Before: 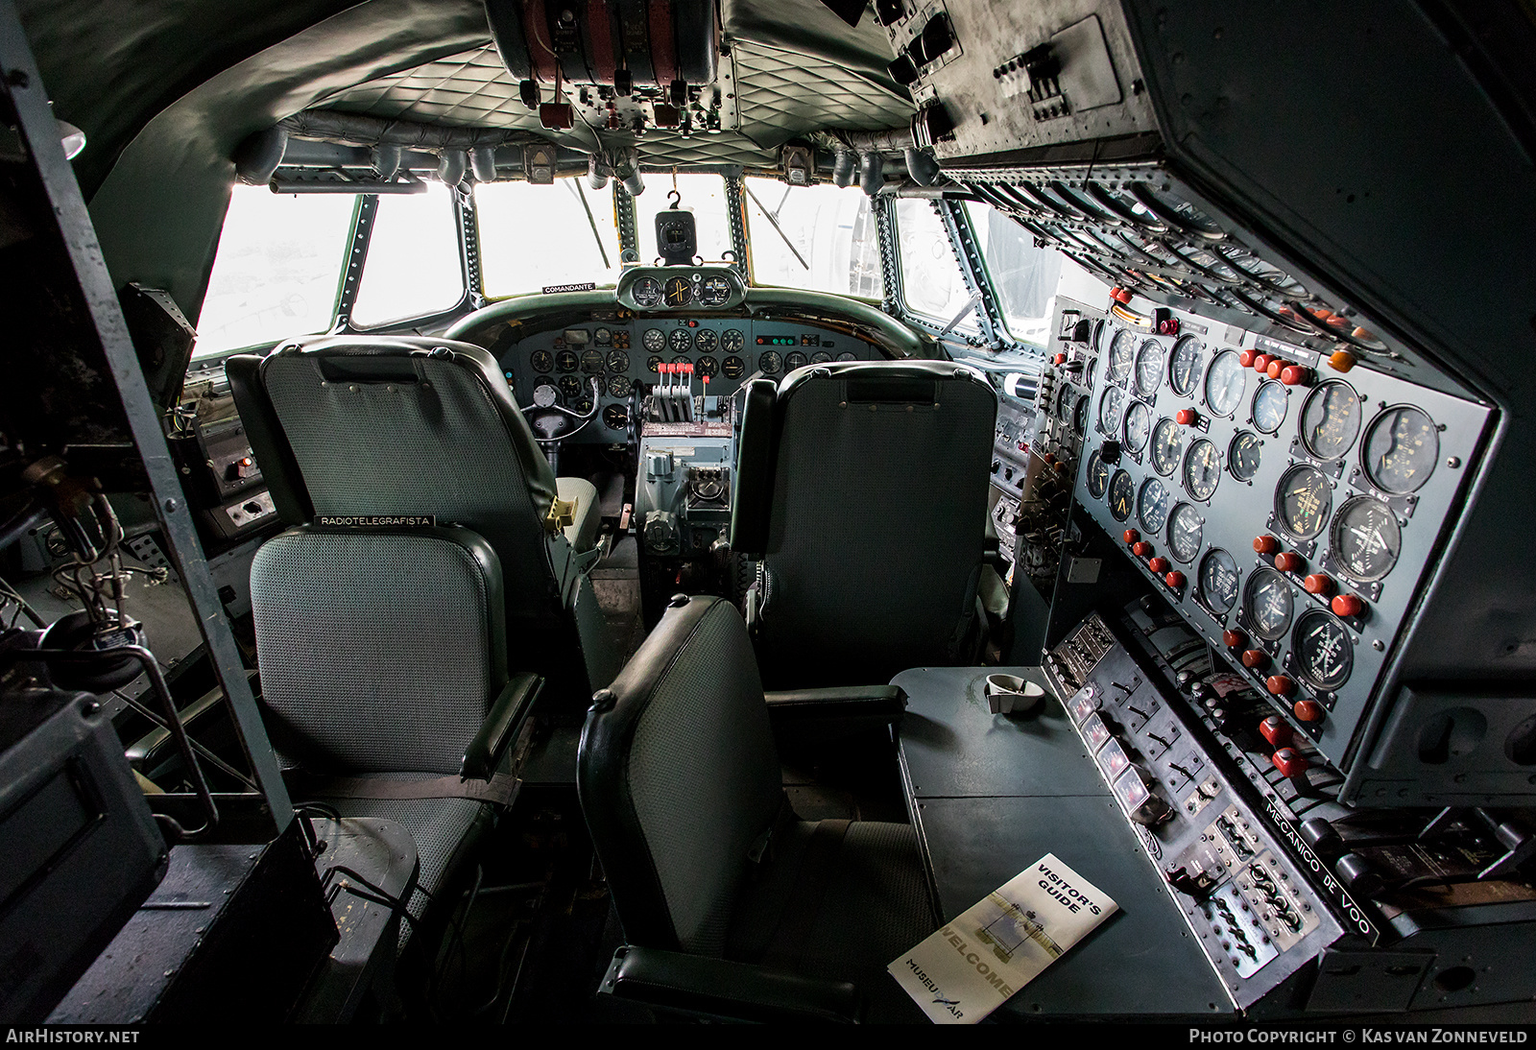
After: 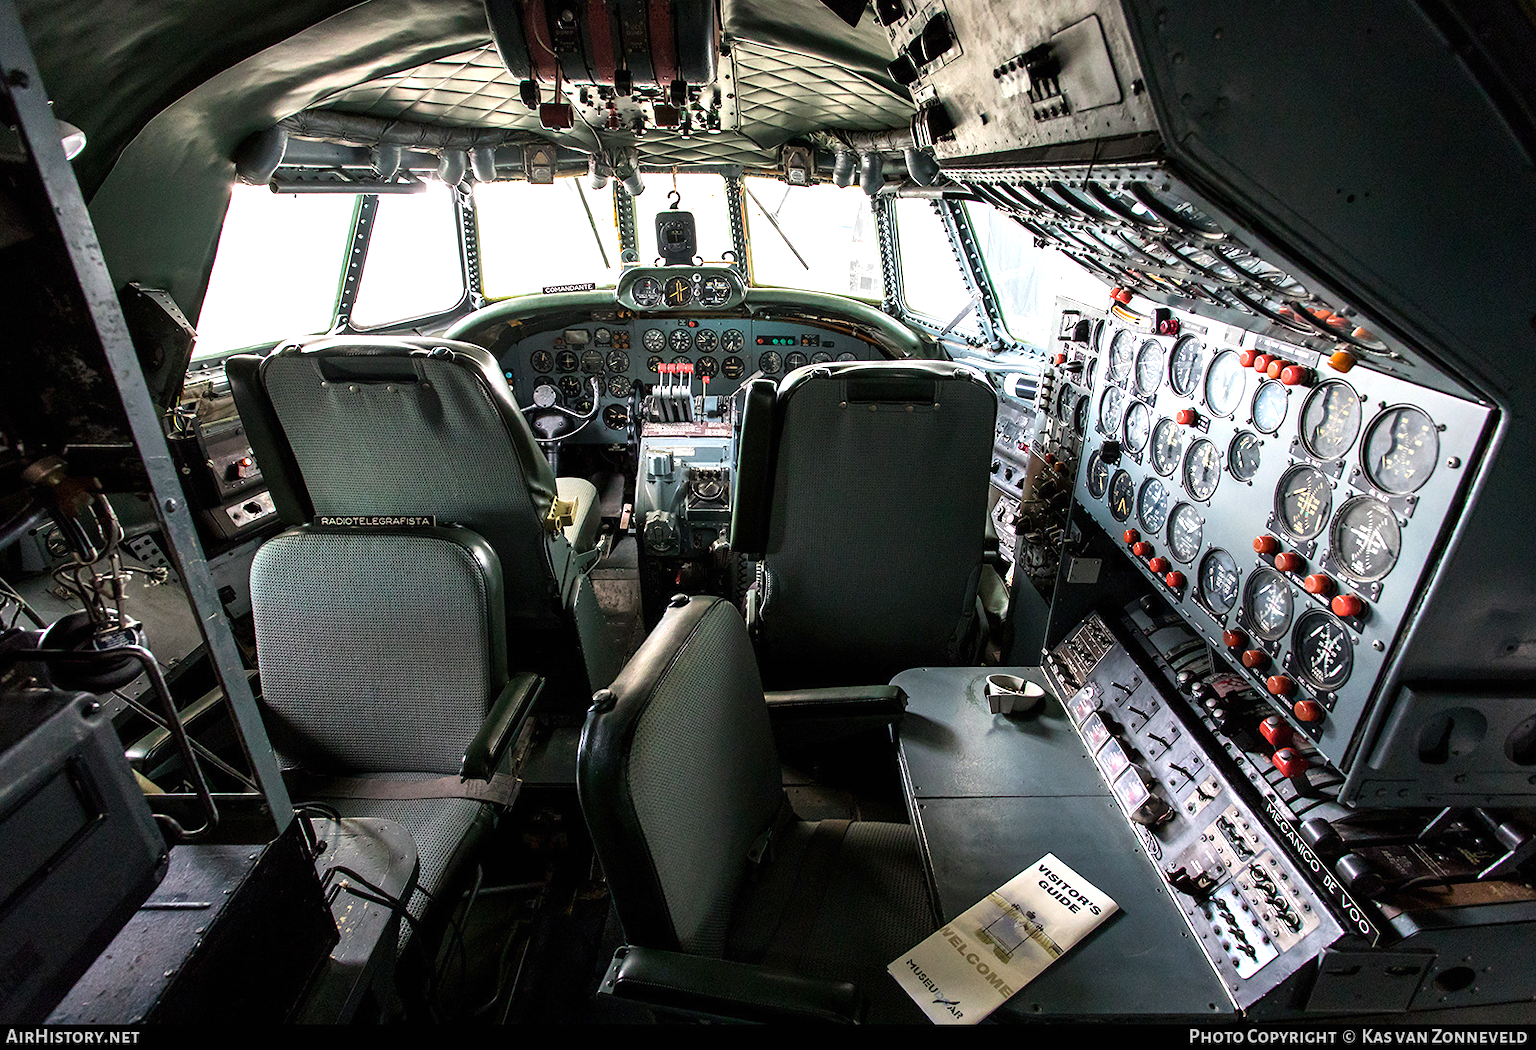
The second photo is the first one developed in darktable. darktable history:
exposure: black level correction 0, exposure 0.695 EV, compensate highlight preservation false
